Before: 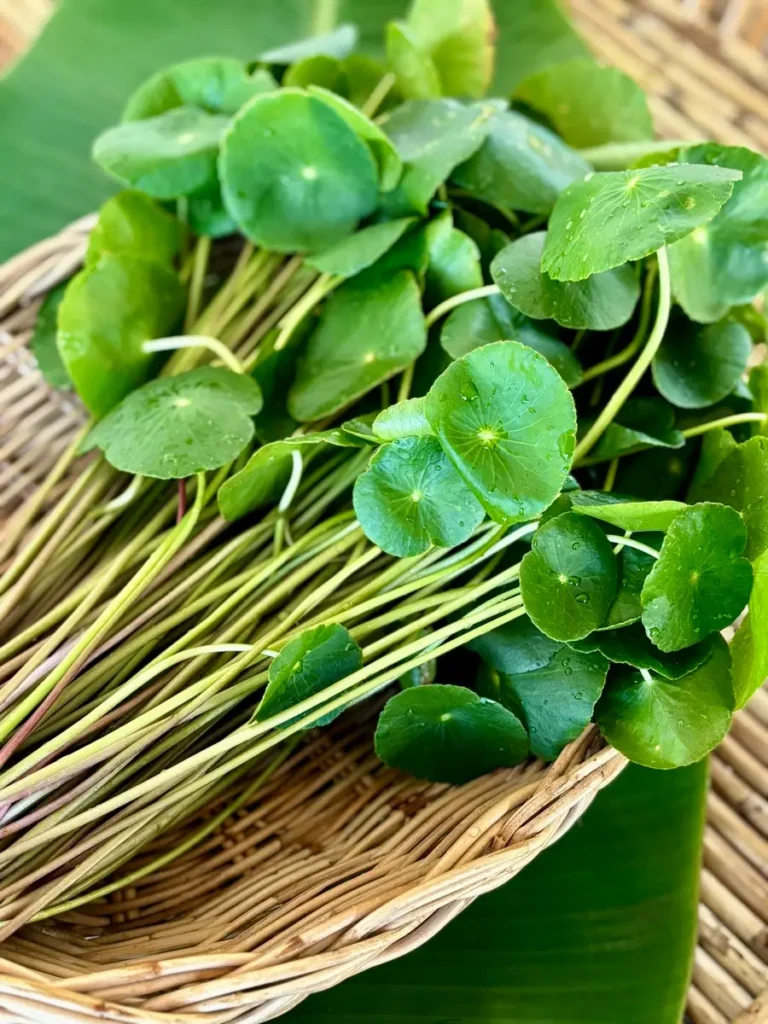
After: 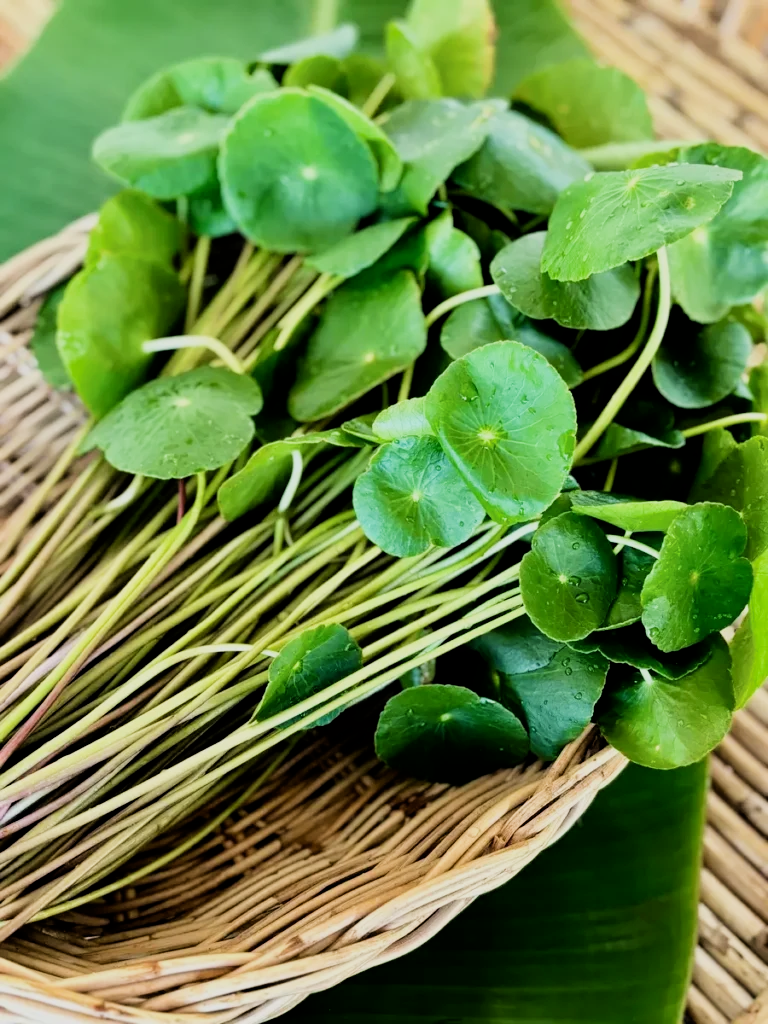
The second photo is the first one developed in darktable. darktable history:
exposure: black level correction 0.001, compensate highlight preservation false
filmic rgb: black relative exposure -5 EV, hardness 2.88, contrast 1.3, highlights saturation mix -10%
